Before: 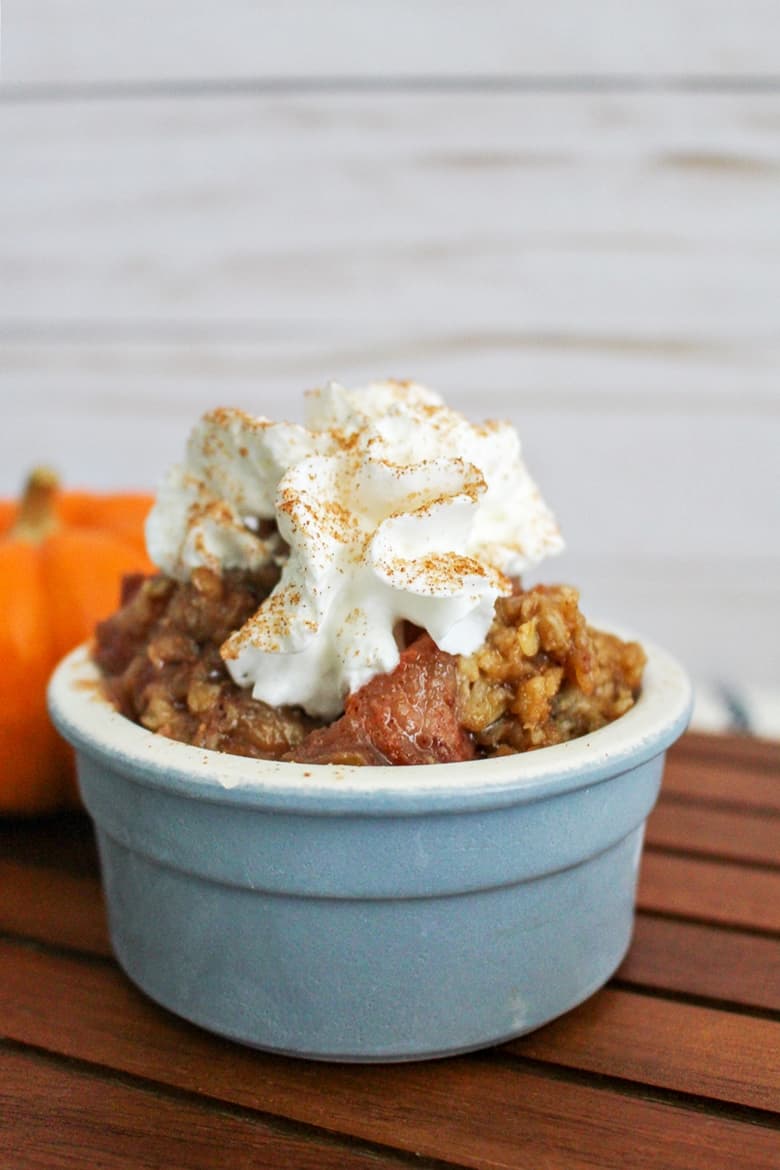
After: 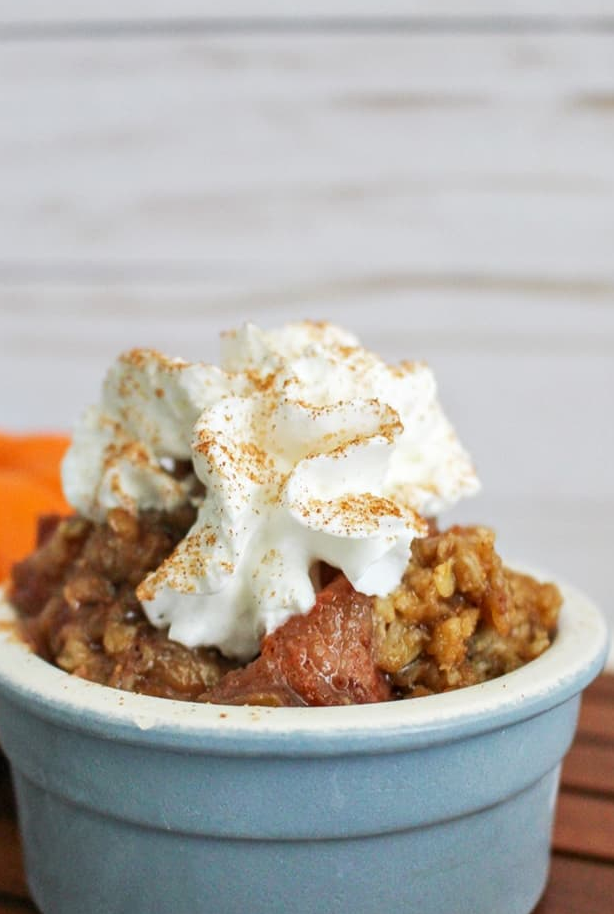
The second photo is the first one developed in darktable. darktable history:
crop and rotate: left 10.77%, top 5.1%, right 10.41%, bottom 16.76%
base curve: curves: ch0 [(0, 0) (0.472, 0.455) (1, 1)], preserve colors none
